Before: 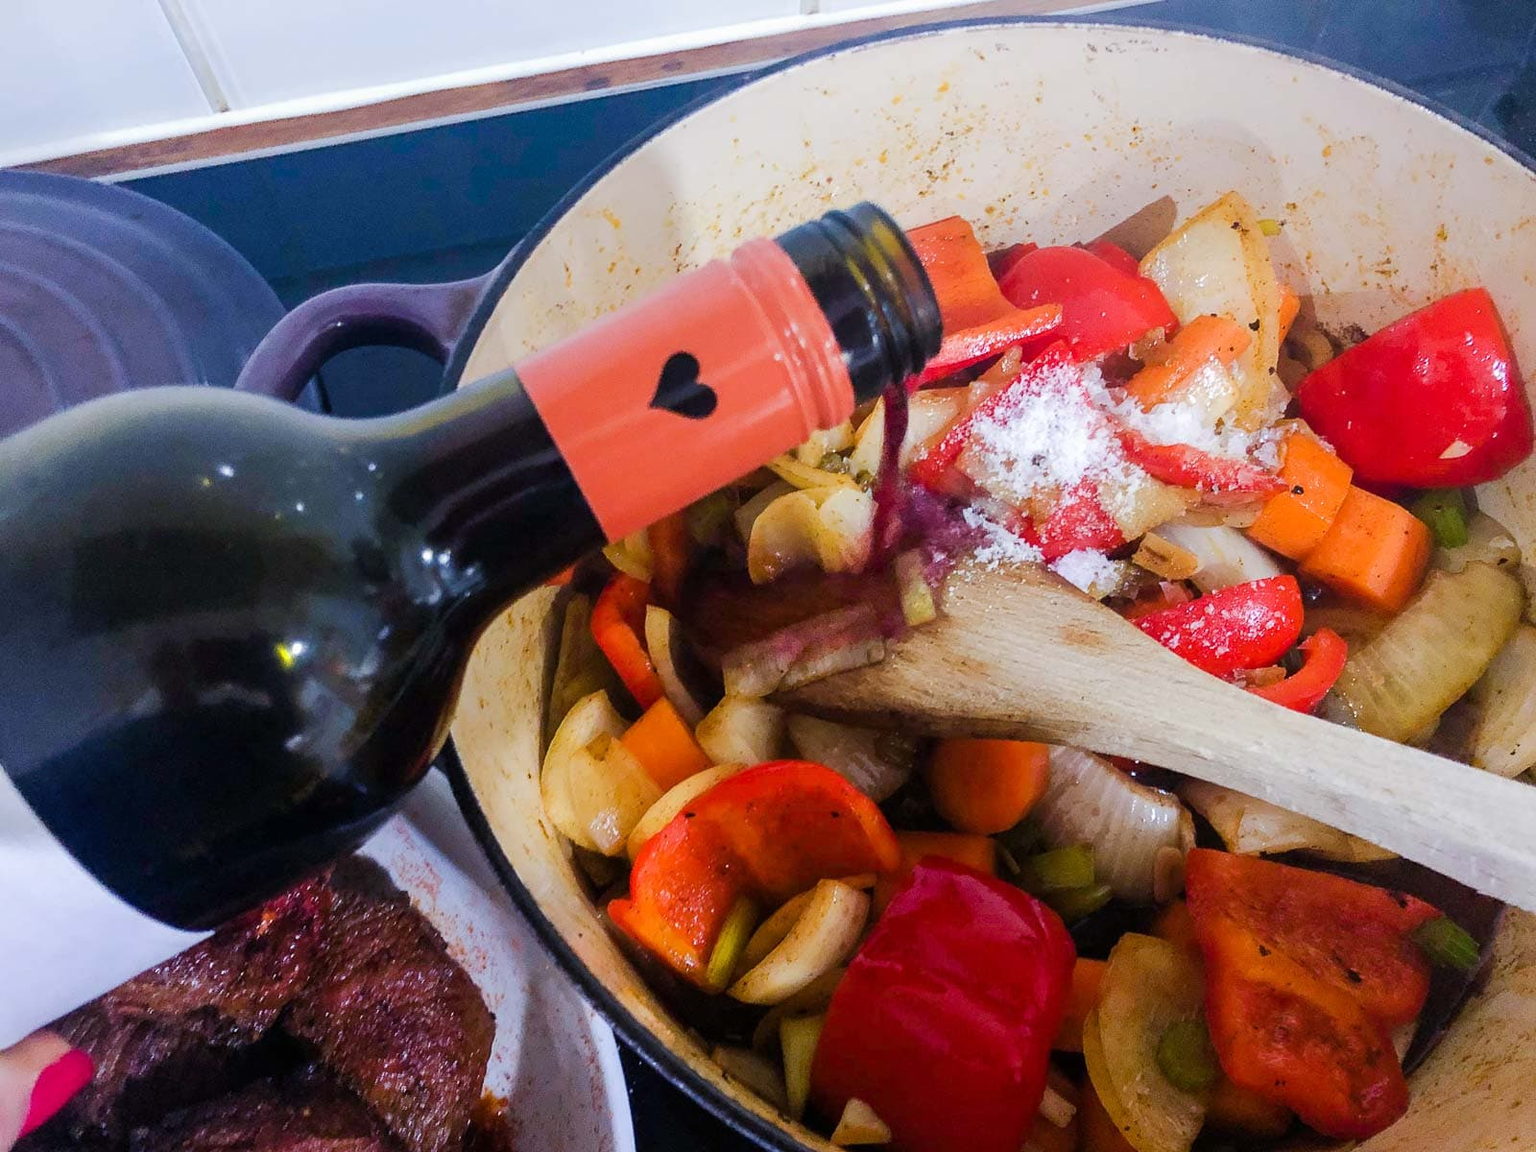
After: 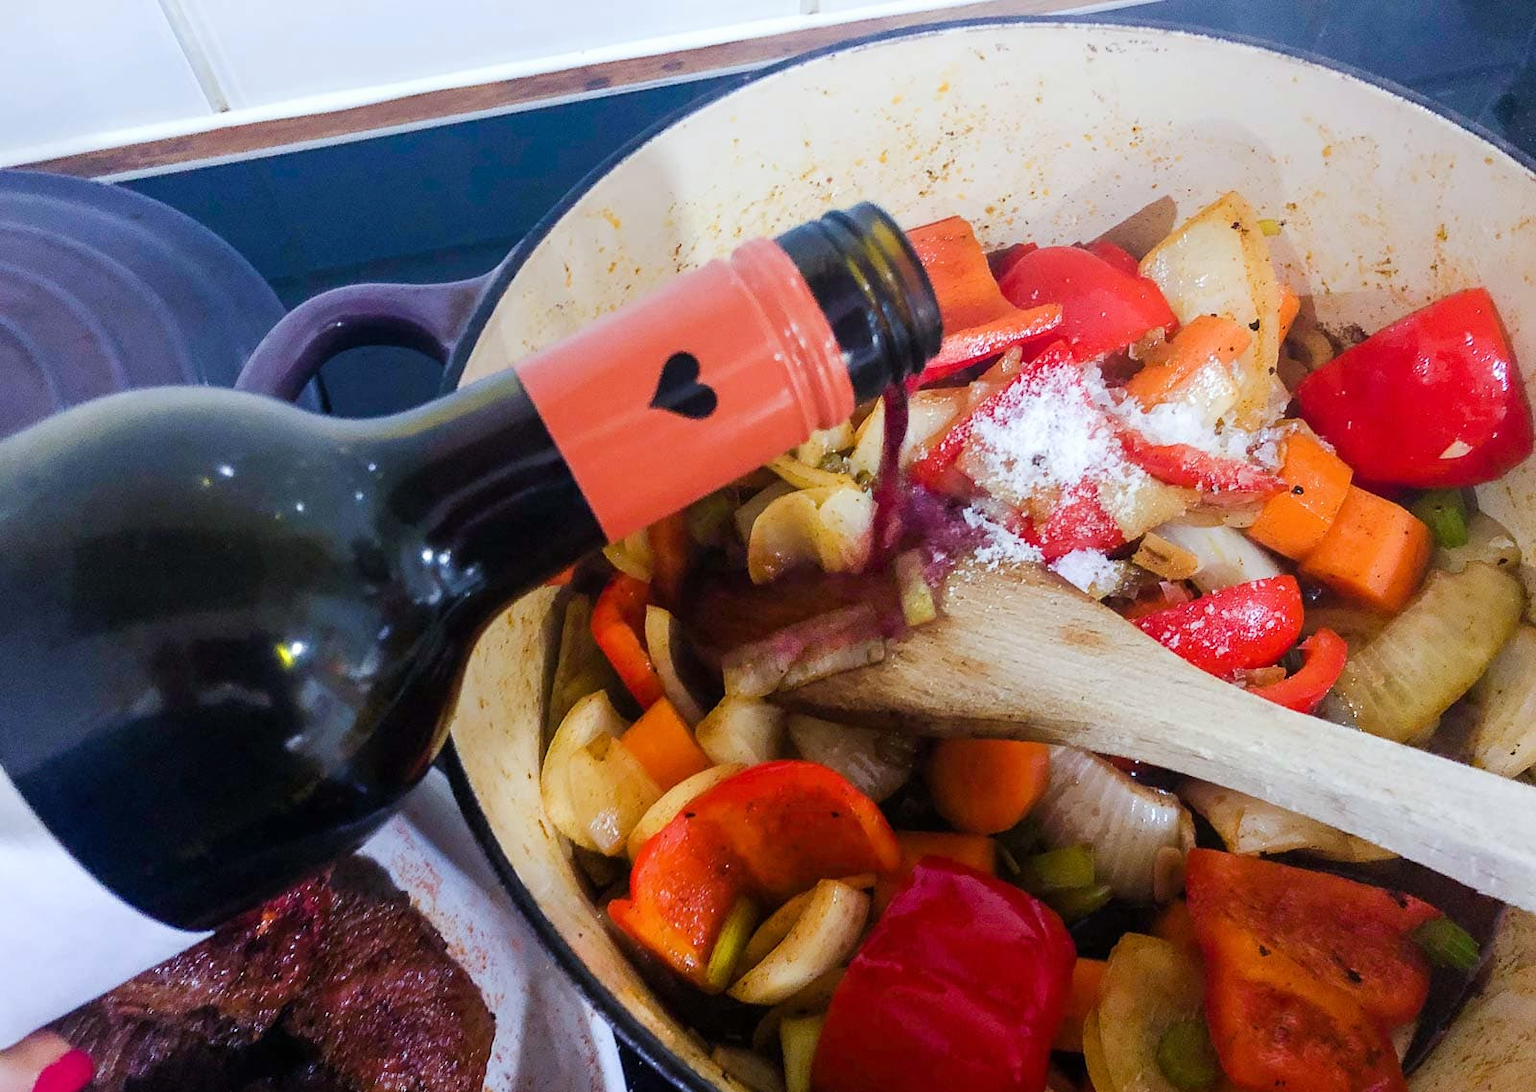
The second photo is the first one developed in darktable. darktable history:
crop and rotate: top 0%, bottom 5.097%
shadows and highlights: shadows 0, highlights 40
white balance: red 0.978, blue 0.999
